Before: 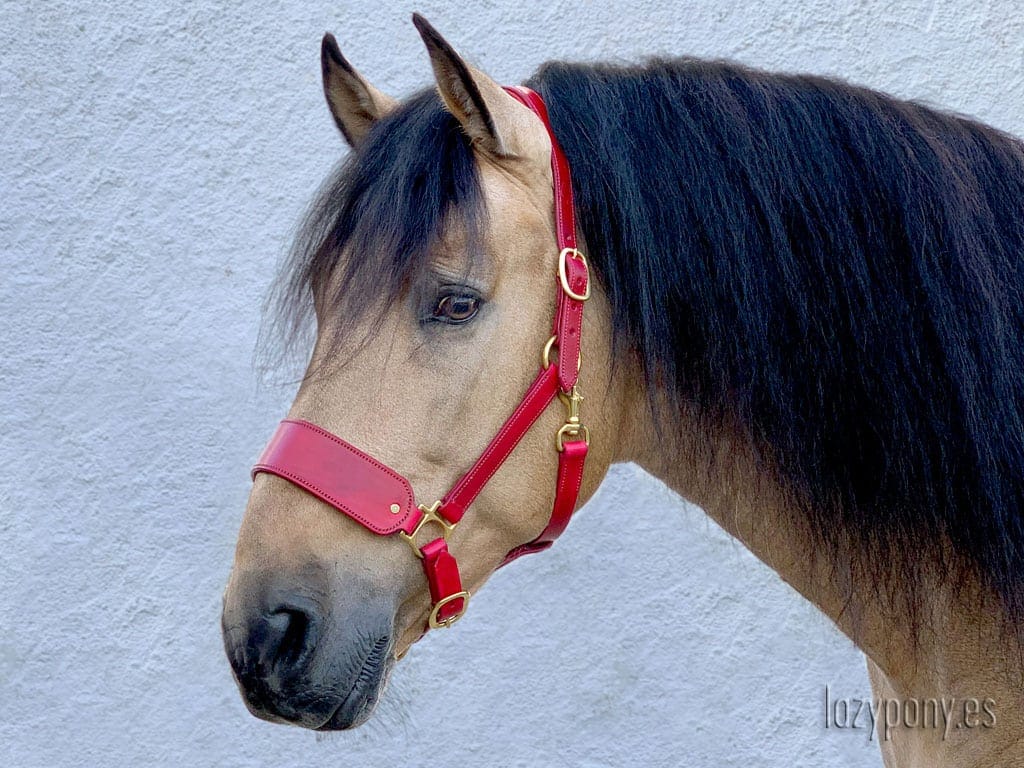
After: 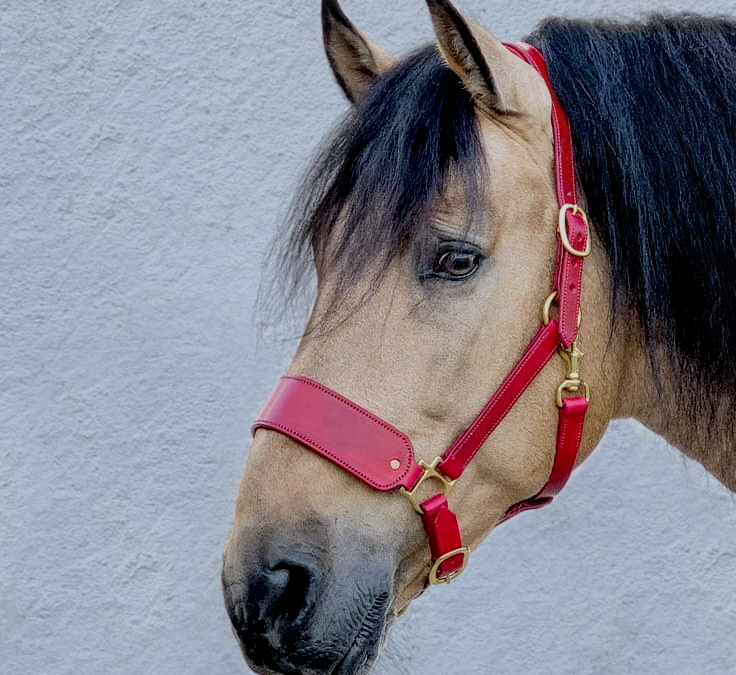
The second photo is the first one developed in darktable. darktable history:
bloom: size 16%, threshold 98%, strength 20%
filmic rgb: black relative exposure -7.65 EV, white relative exposure 4.56 EV, hardness 3.61, contrast 1.05
crop: top 5.803%, right 27.864%, bottom 5.804%
local contrast: on, module defaults
